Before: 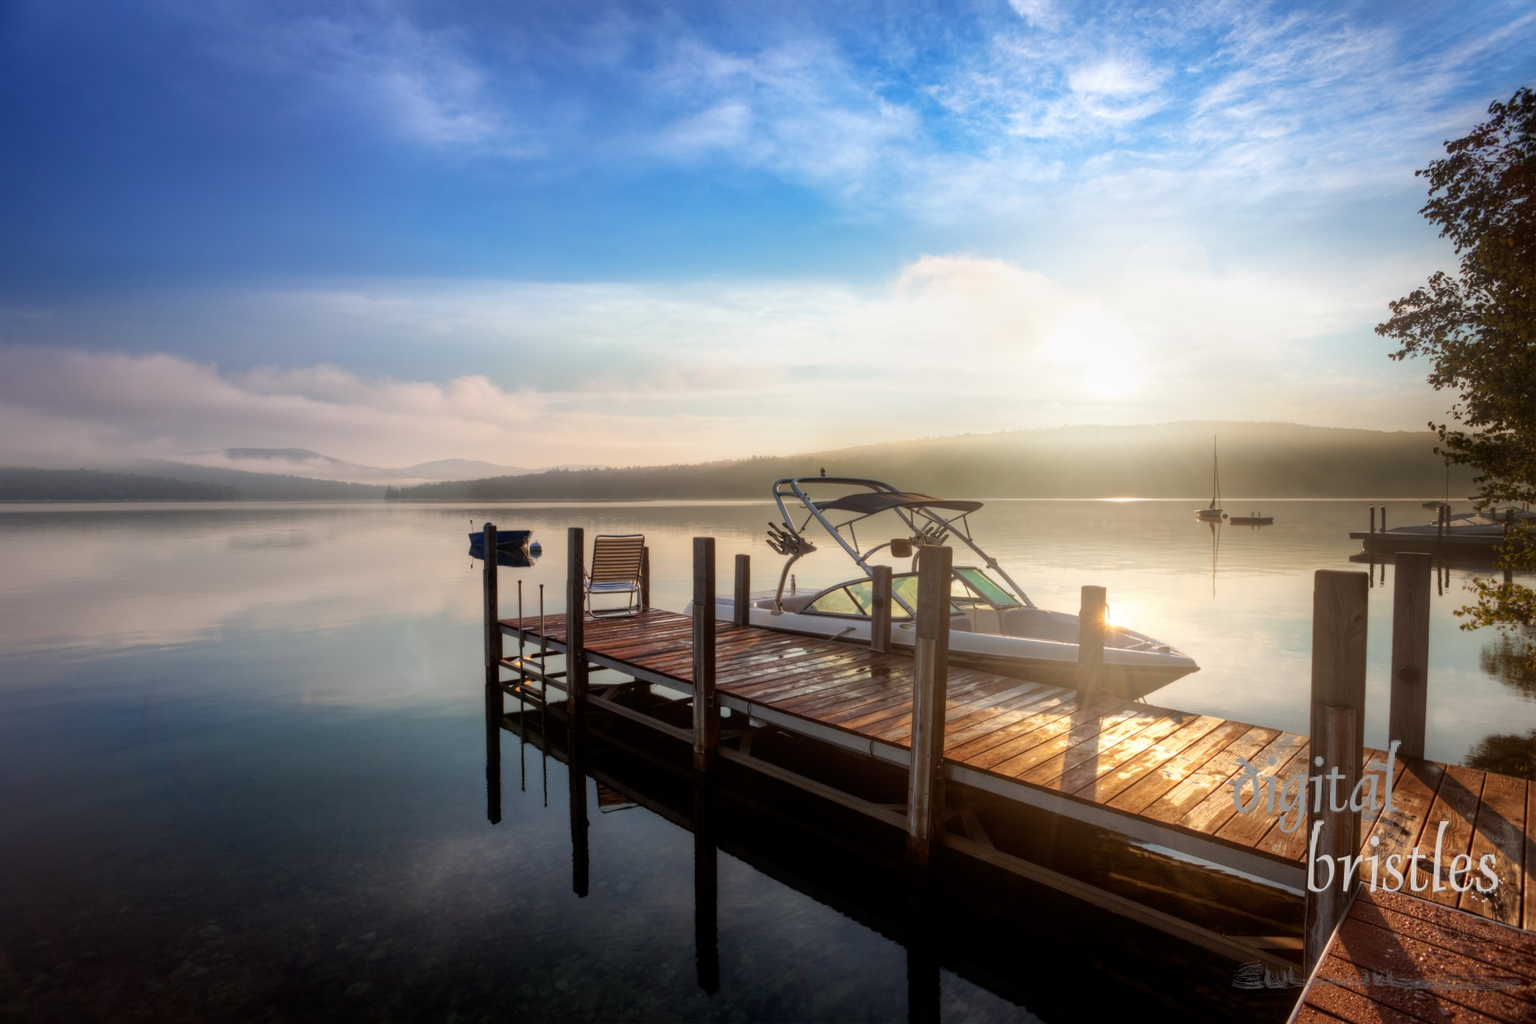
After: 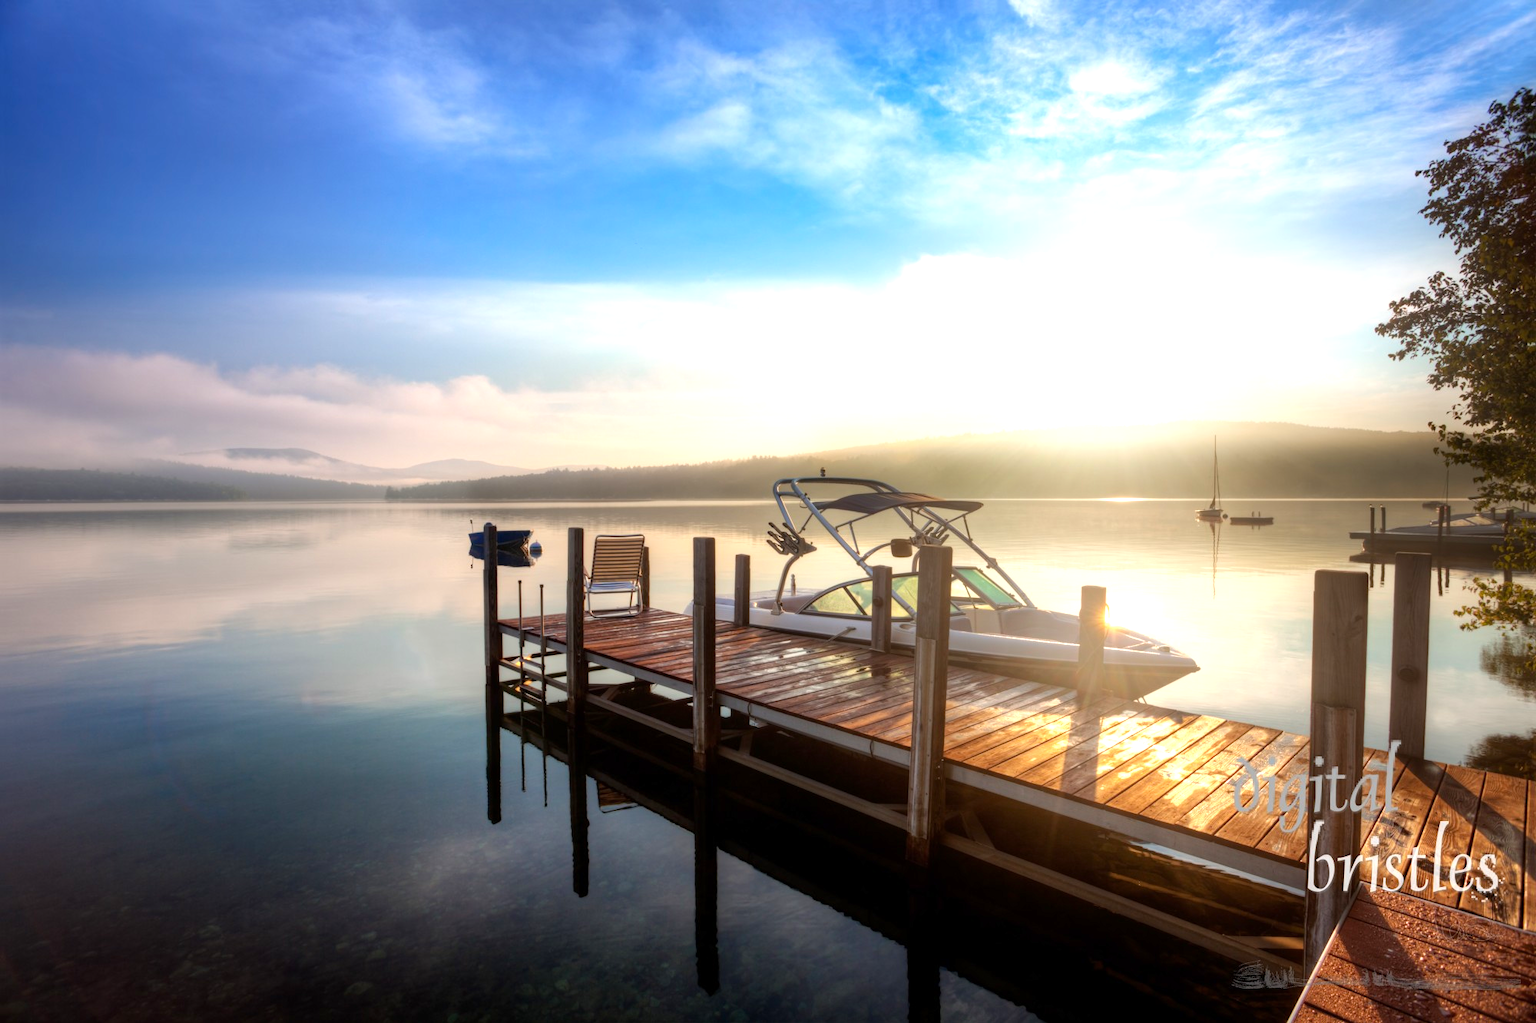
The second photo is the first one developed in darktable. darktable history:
exposure: exposure 0.6 EV, compensate exposure bias true, compensate highlight preservation false
color balance rgb: perceptual saturation grading › global saturation 0.495%, global vibrance 20%
